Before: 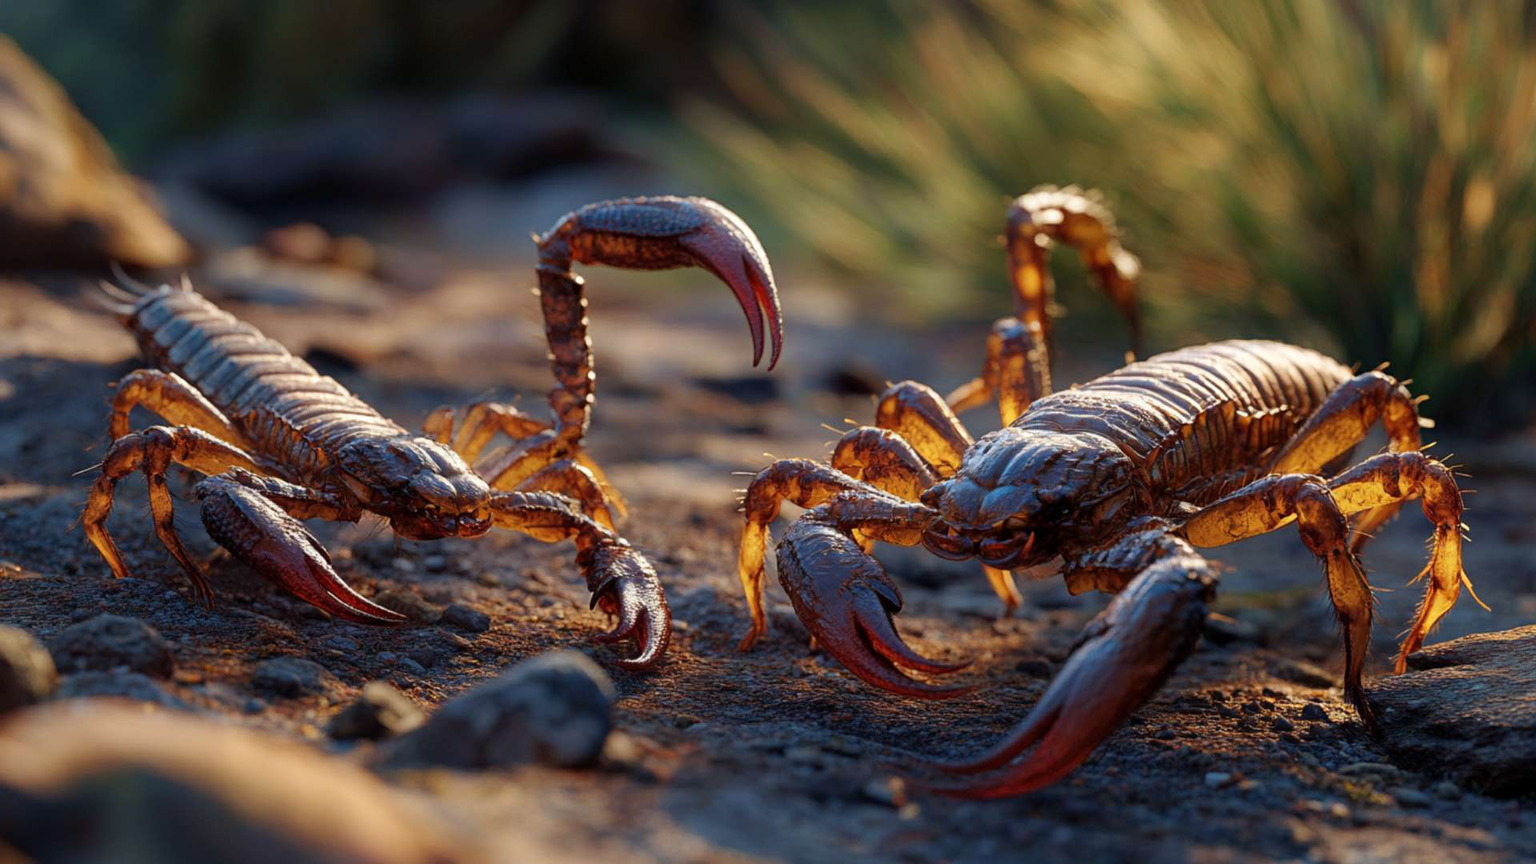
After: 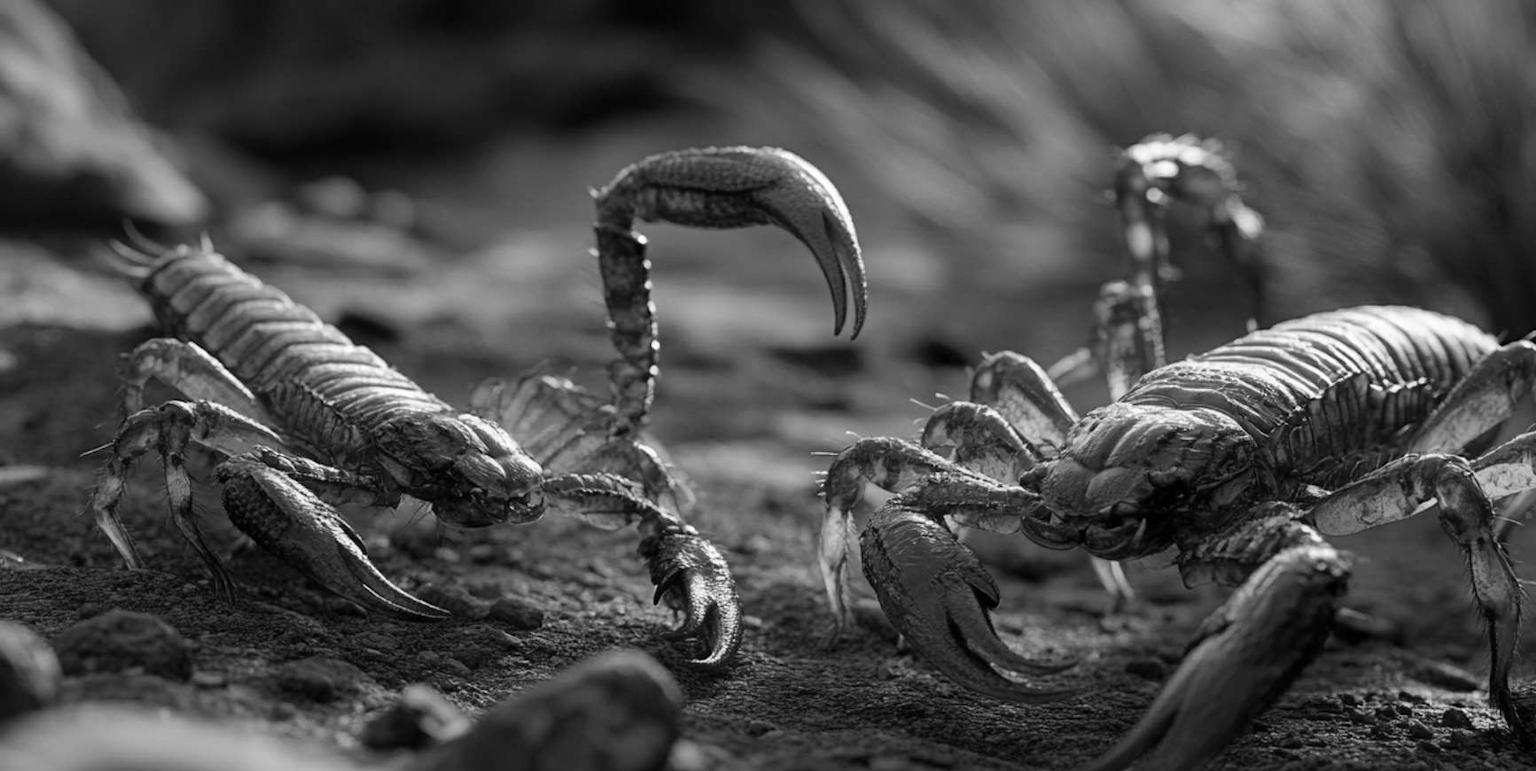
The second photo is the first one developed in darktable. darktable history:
monochrome: on, module defaults
crop: top 7.49%, right 9.717%, bottom 11.943%
